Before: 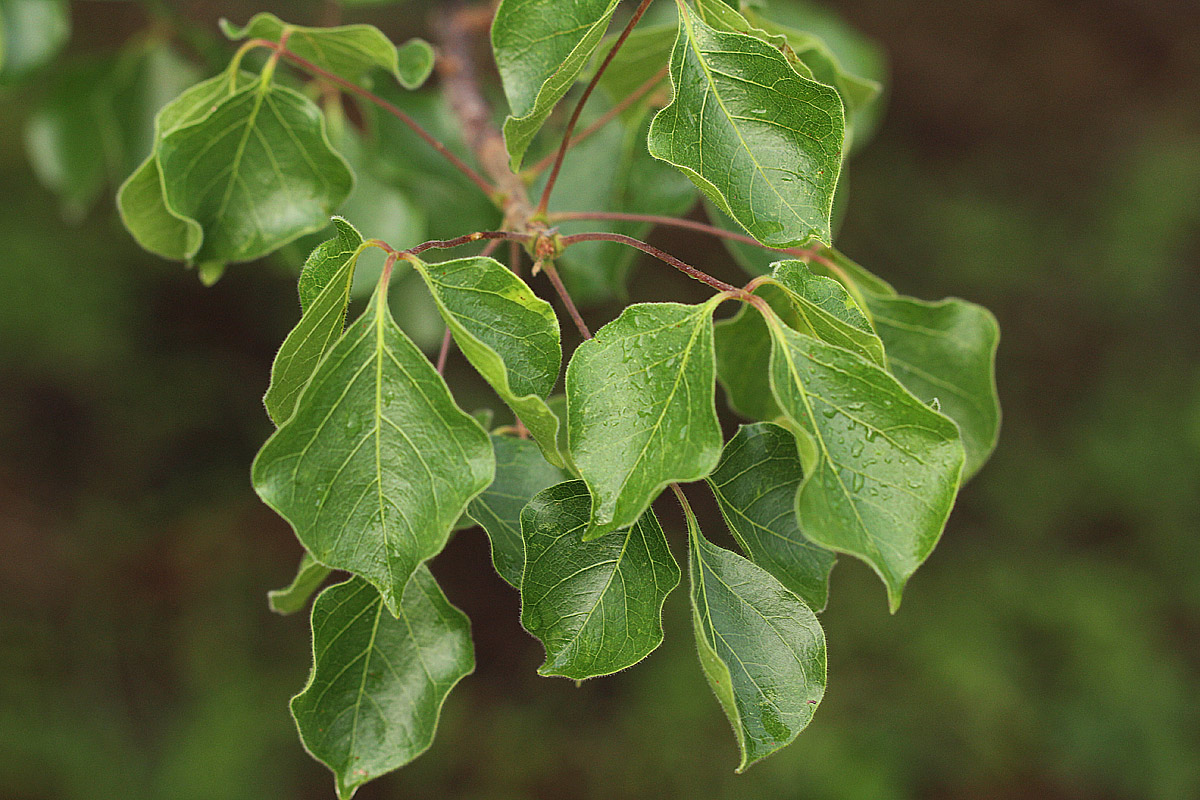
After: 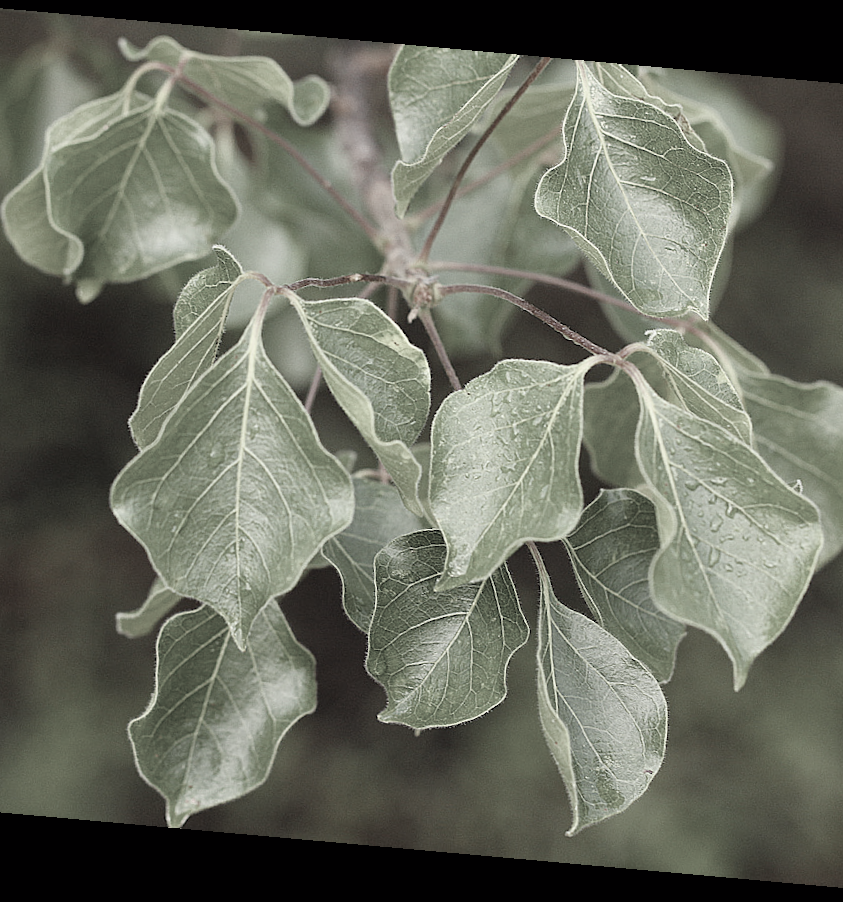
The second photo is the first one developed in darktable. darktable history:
filmic rgb: black relative exposure -11.35 EV, white relative exposure 3.22 EV, hardness 6.76, color science v6 (2022)
color balance rgb: perceptual saturation grading › global saturation 20%, perceptual saturation grading › highlights -50%, perceptual saturation grading › shadows 30%, perceptual brilliance grading › global brilliance 10%, perceptual brilliance grading › shadows 15%
crop and rotate: left 13.409%, right 19.924%
rotate and perspective: rotation 5.12°, automatic cropping off
color correction: saturation 0.2
